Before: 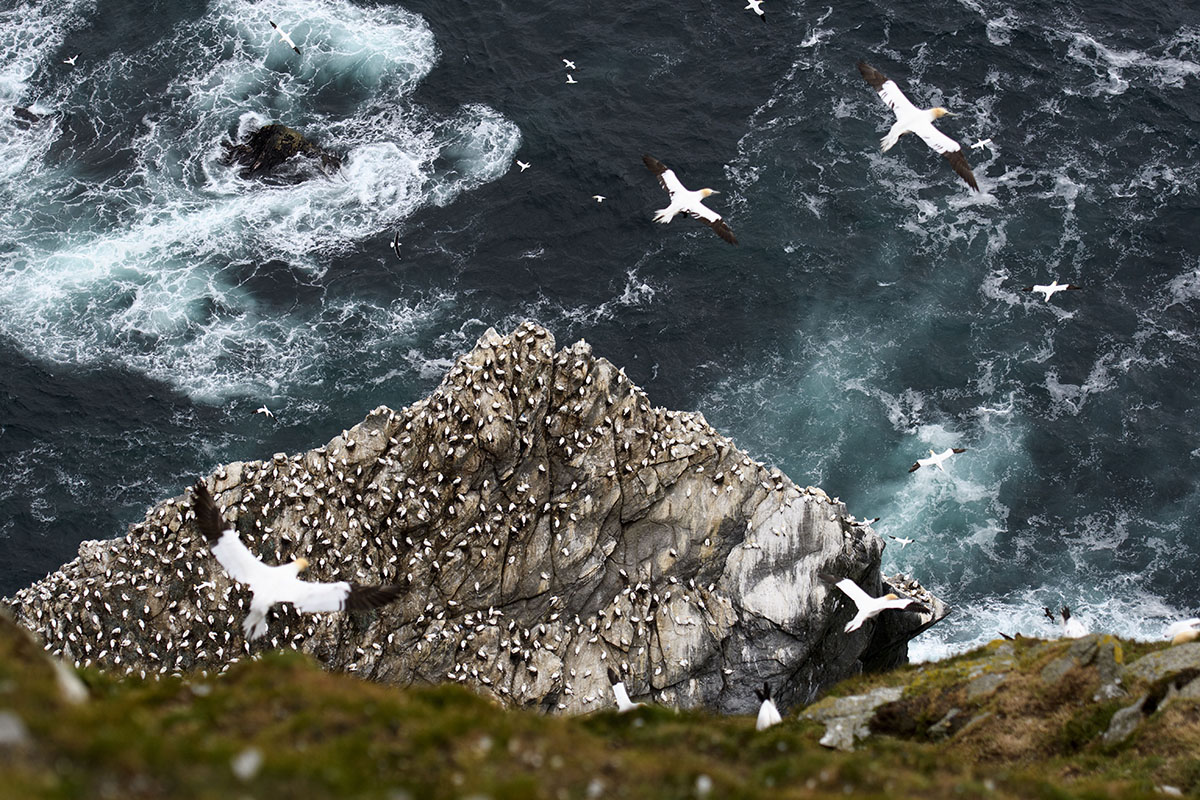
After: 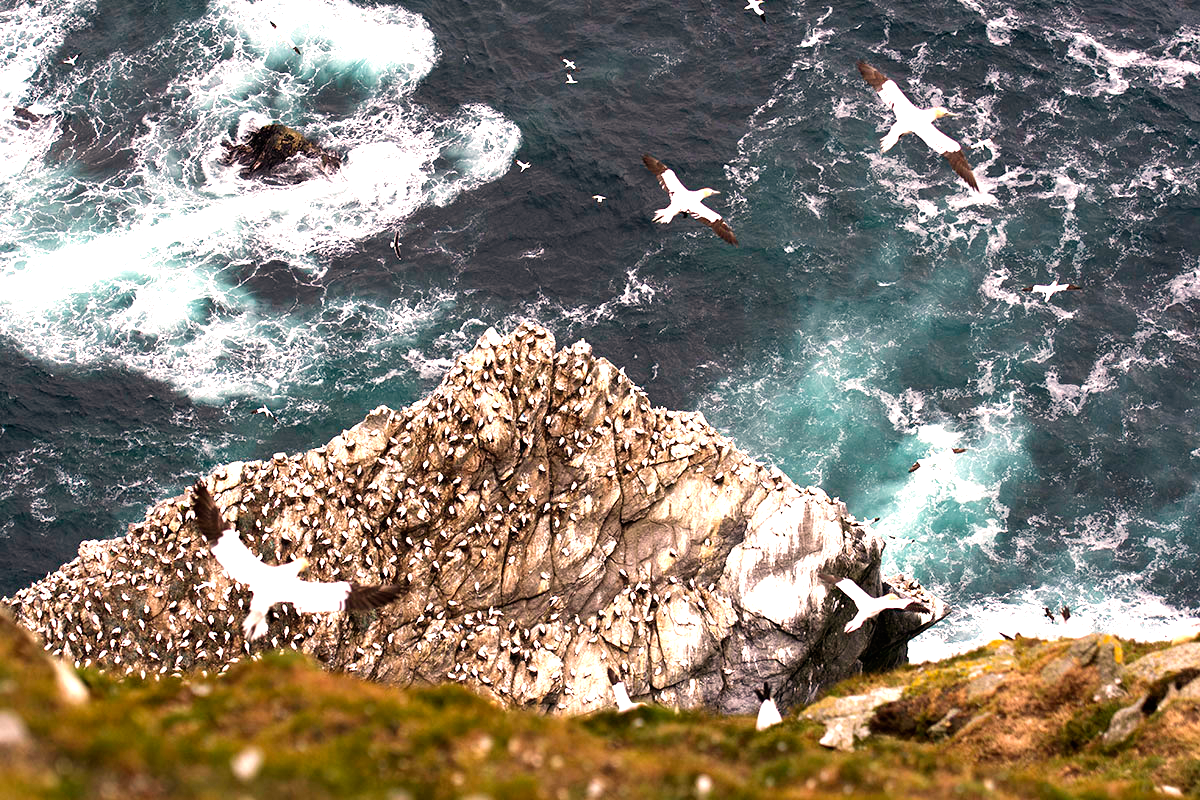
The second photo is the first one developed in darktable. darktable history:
white balance: red 1.127, blue 0.943
velvia: on, module defaults
exposure: black level correction 0, exposure 1.2 EV, compensate highlight preservation false
shadows and highlights: shadows -10, white point adjustment 1.5, highlights 10
